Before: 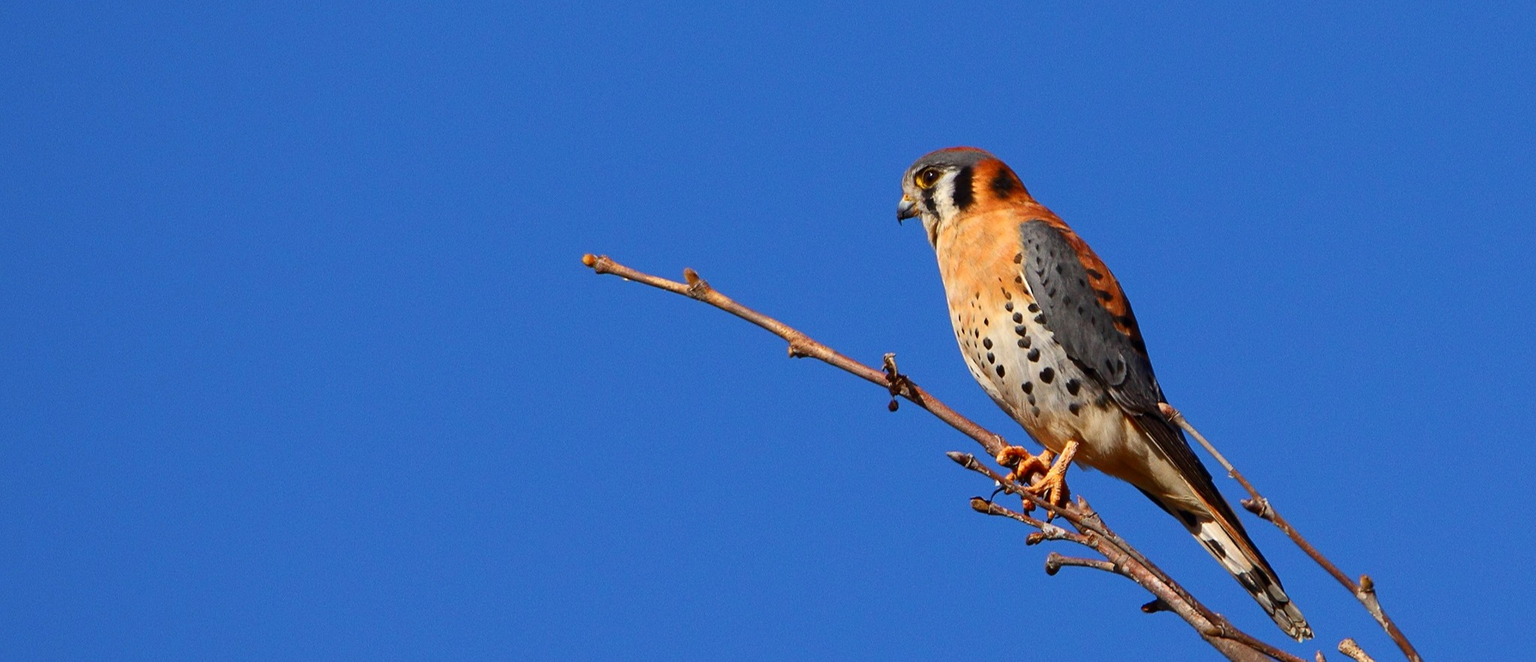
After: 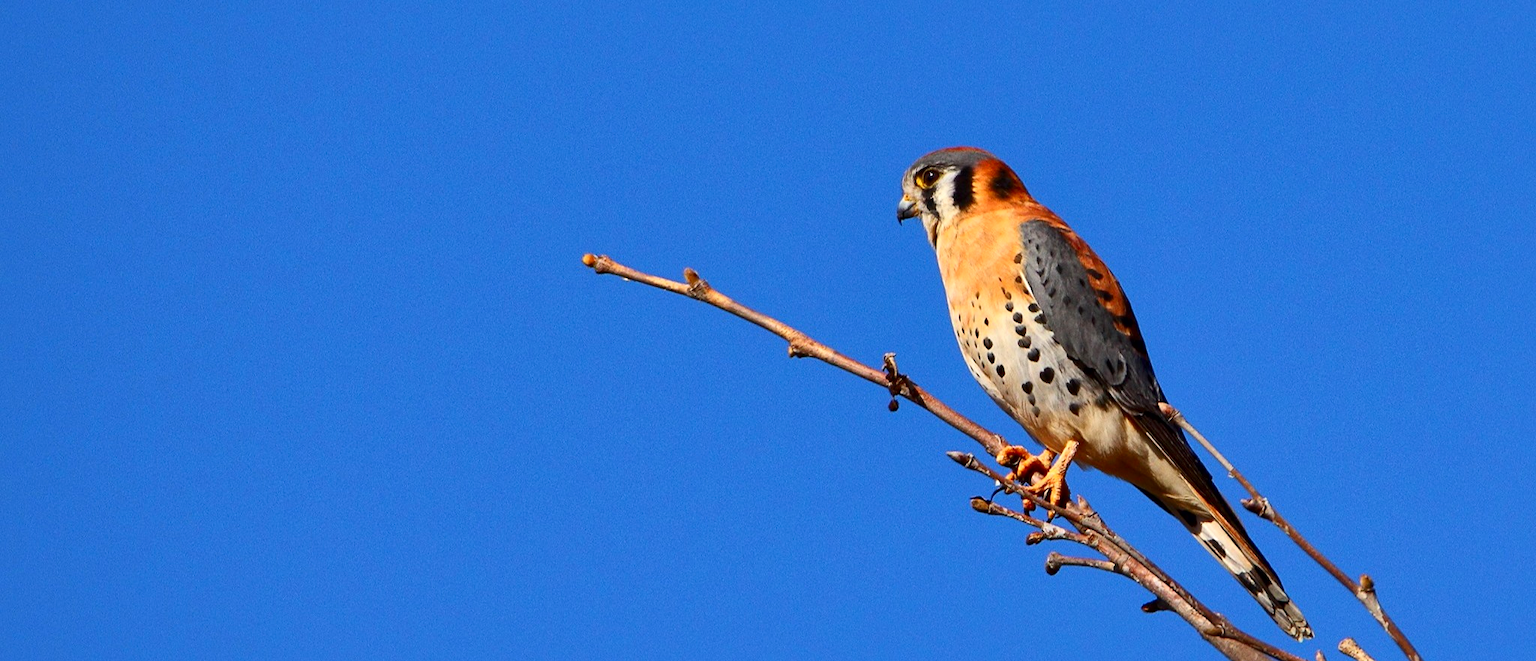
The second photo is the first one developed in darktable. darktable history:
contrast brightness saturation: contrast 0.032, brightness 0.059, saturation 0.134
local contrast: mode bilateral grid, contrast 19, coarseness 99, detail 150%, midtone range 0.2
